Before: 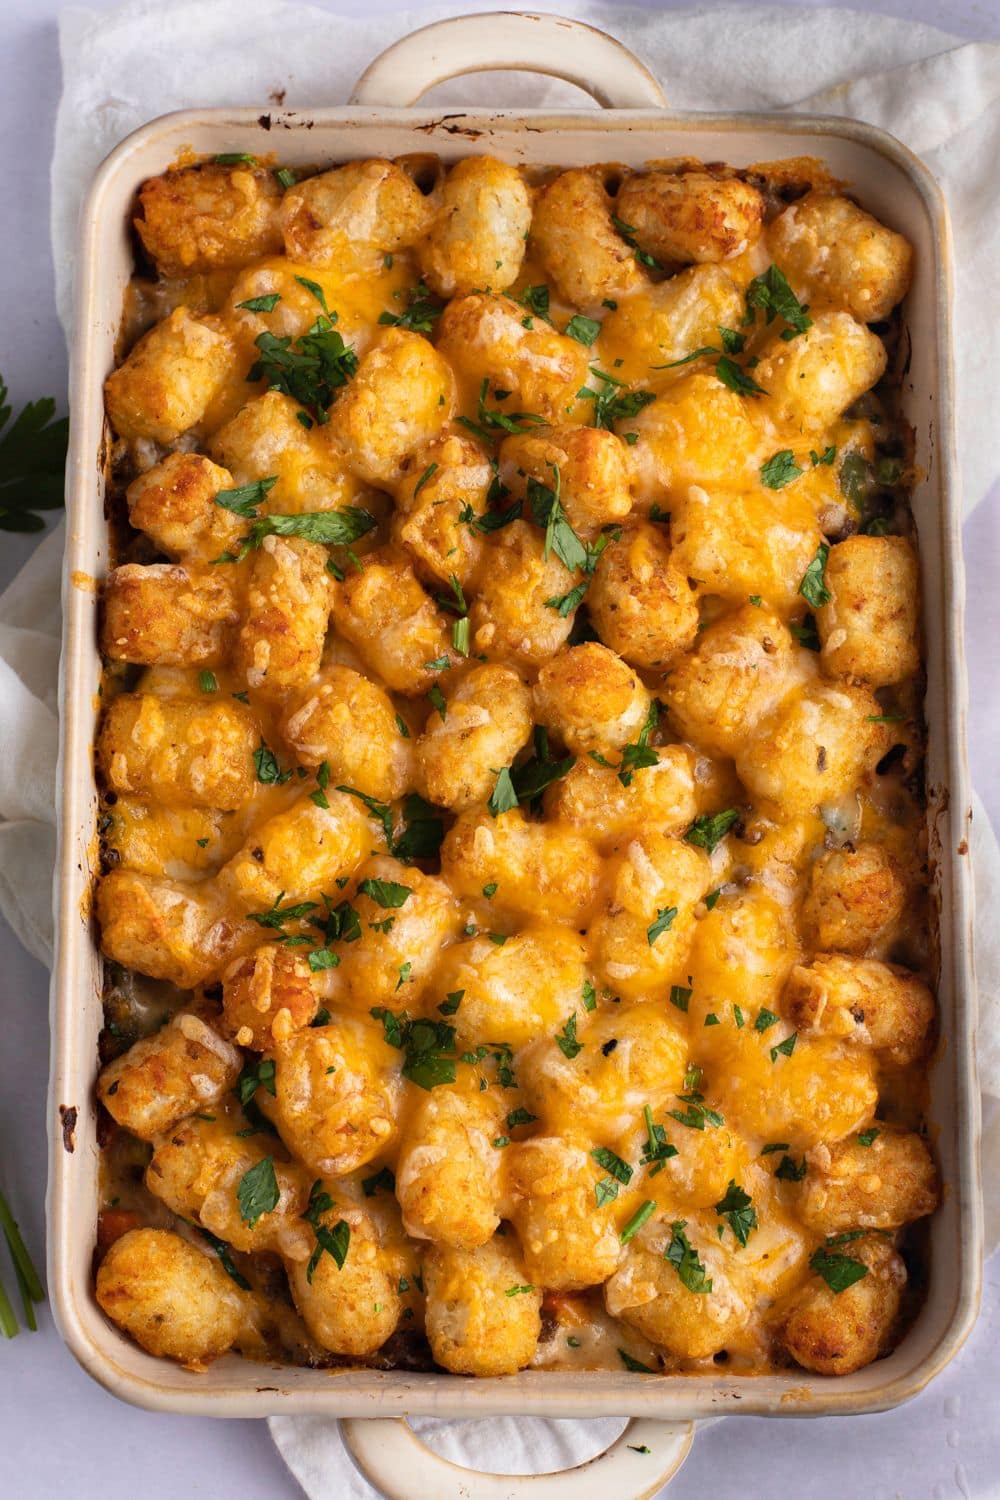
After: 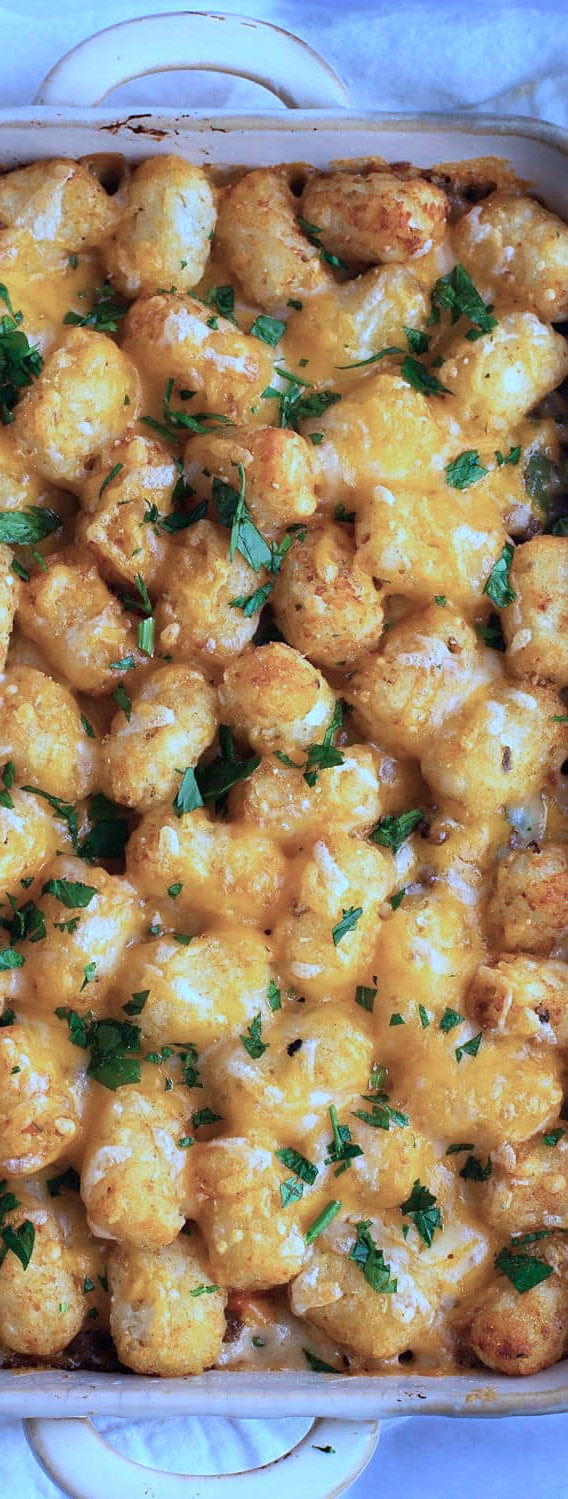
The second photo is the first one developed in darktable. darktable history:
sharpen: radius 1.431, amount 0.416, threshold 1.197
crop: left 31.534%, top 0.01%, right 11.628%
color calibration: illuminant as shot in camera, x 0.44, y 0.414, temperature 2861.94 K, gamut compression 0.987
